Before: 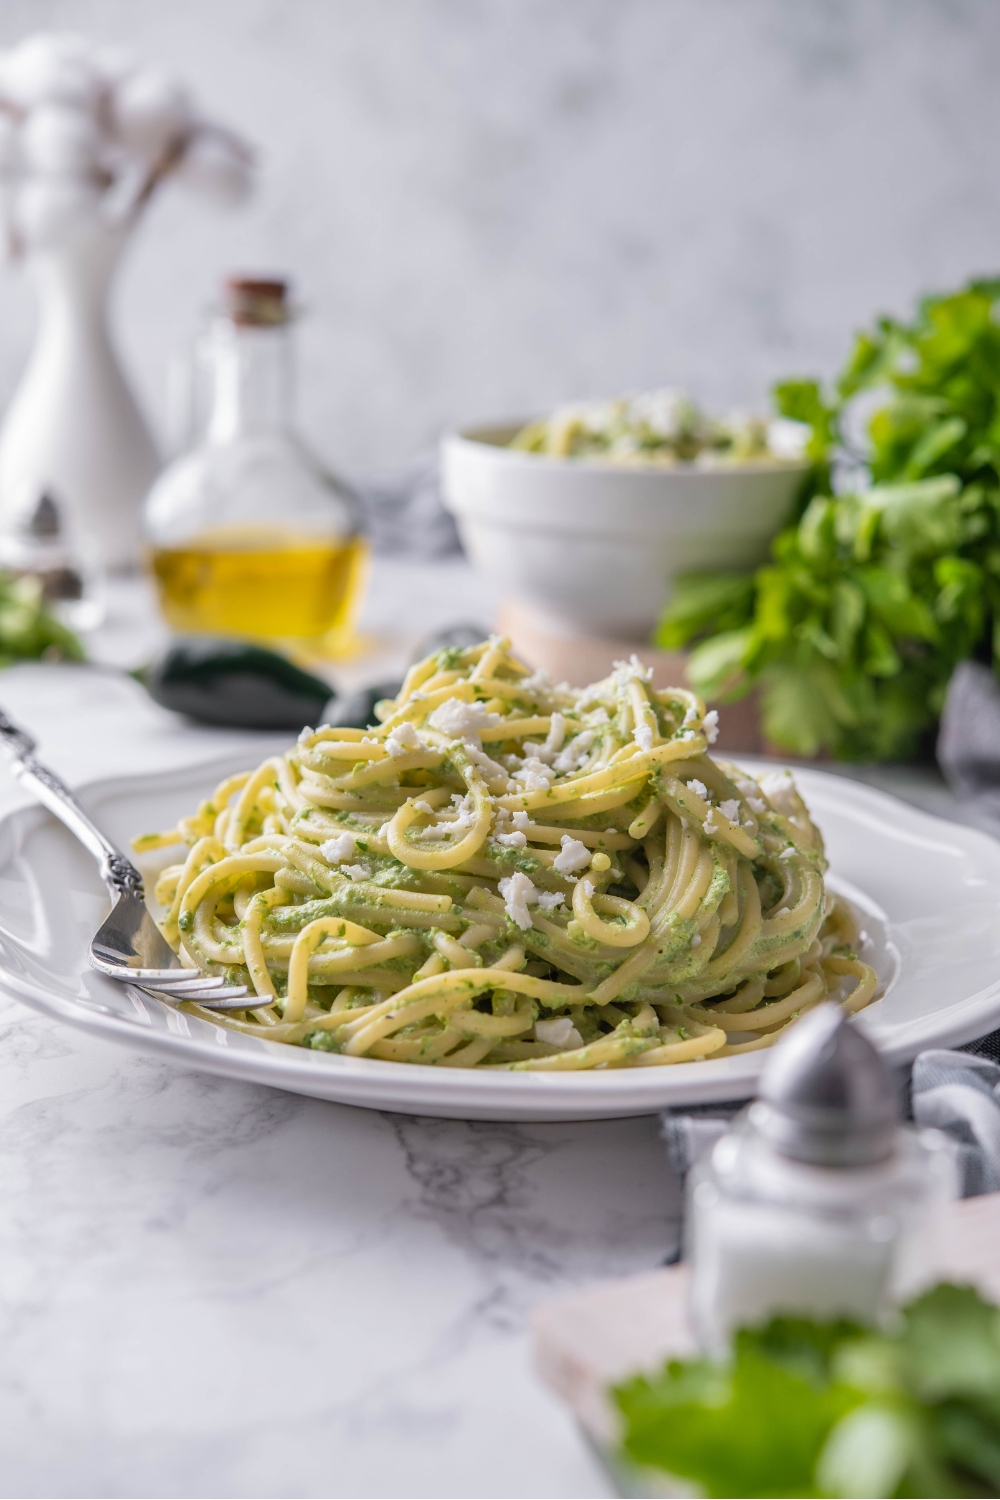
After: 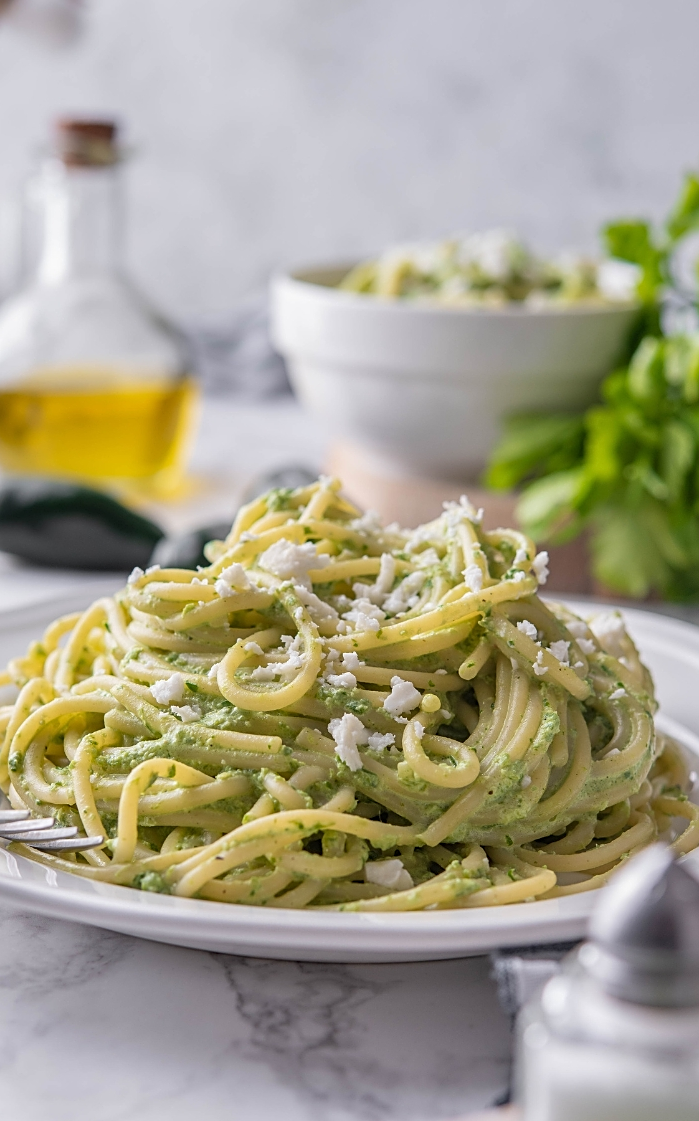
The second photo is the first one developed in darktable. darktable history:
crop and rotate: left 17.046%, top 10.659%, right 12.989%, bottom 14.553%
sharpen: on, module defaults
